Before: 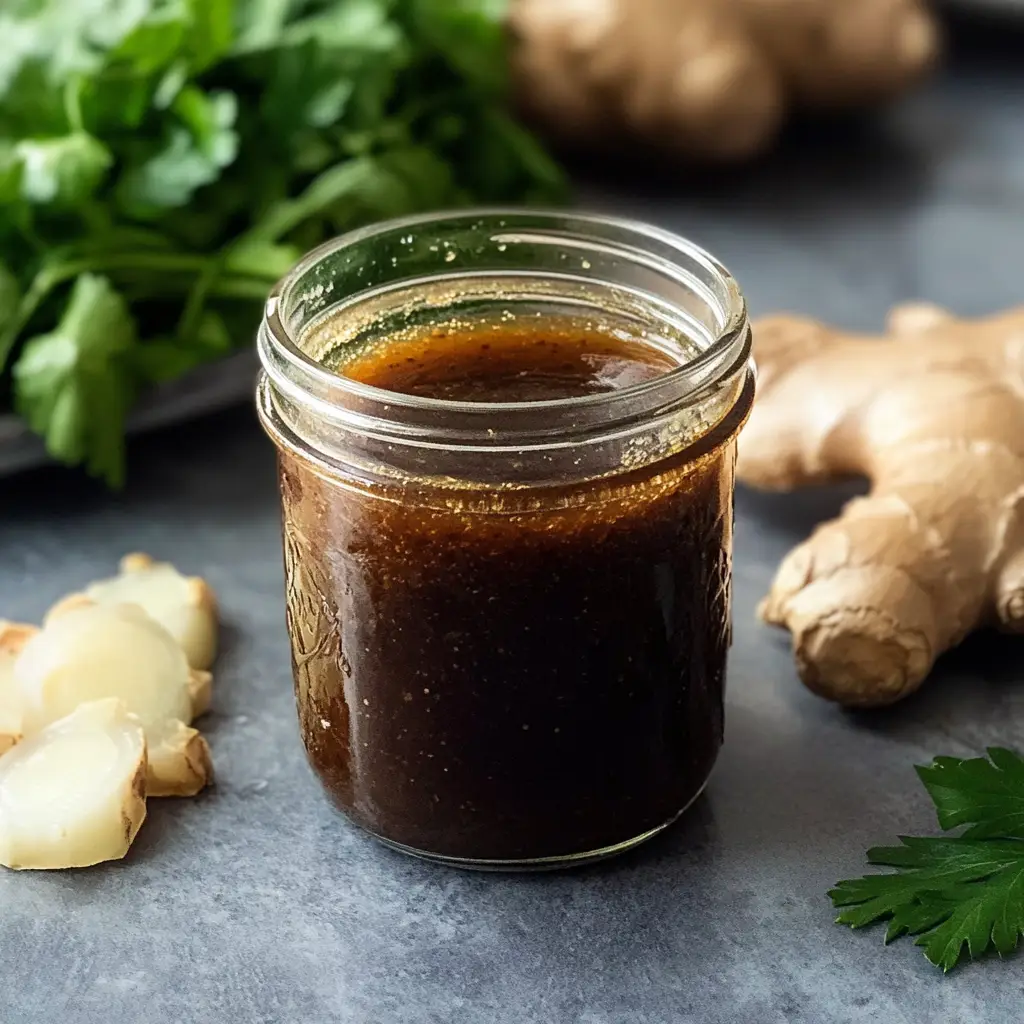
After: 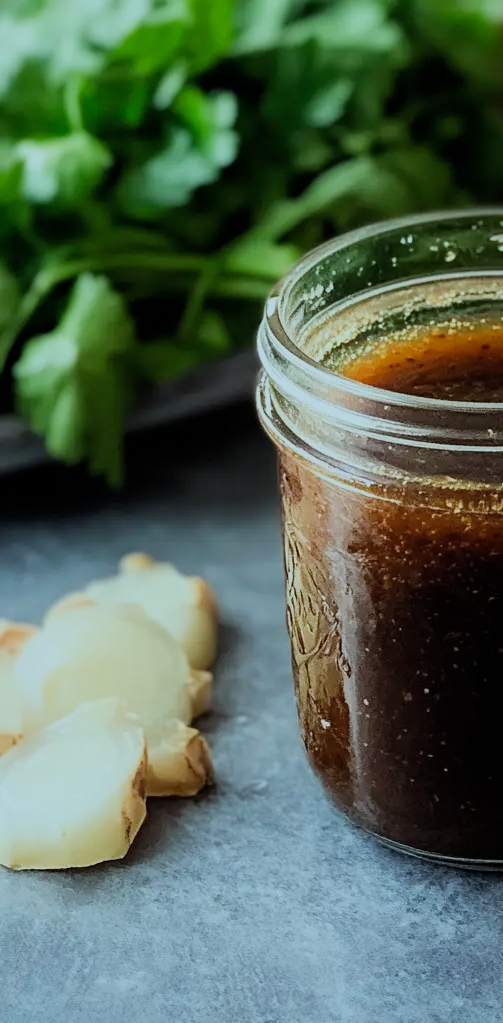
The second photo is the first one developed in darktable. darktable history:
tone equalizer: on, module defaults
crop and rotate: left 0%, top 0%, right 50.845%
vibrance: vibrance 60%
filmic rgb: black relative exposure -16 EV, white relative exposure 6.92 EV, hardness 4.7
color correction: highlights a* -10.04, highlights b* -10.37
